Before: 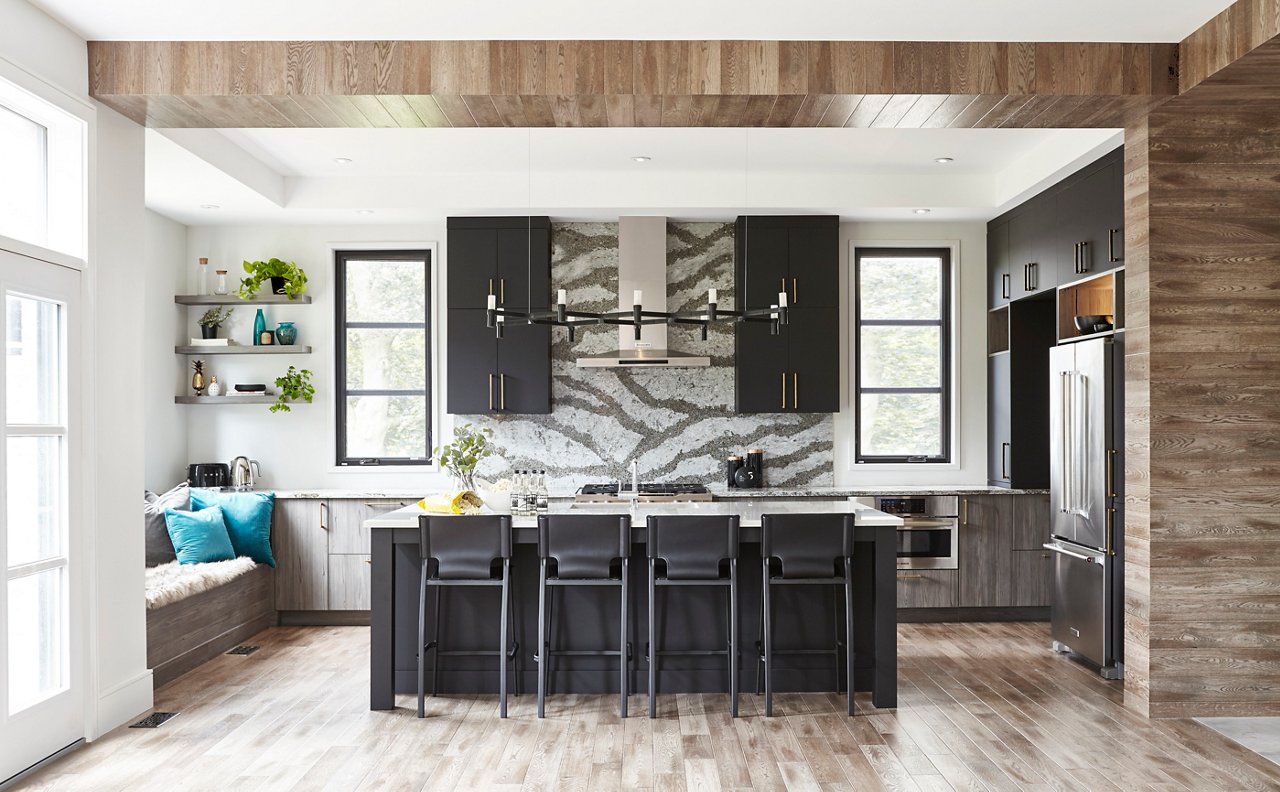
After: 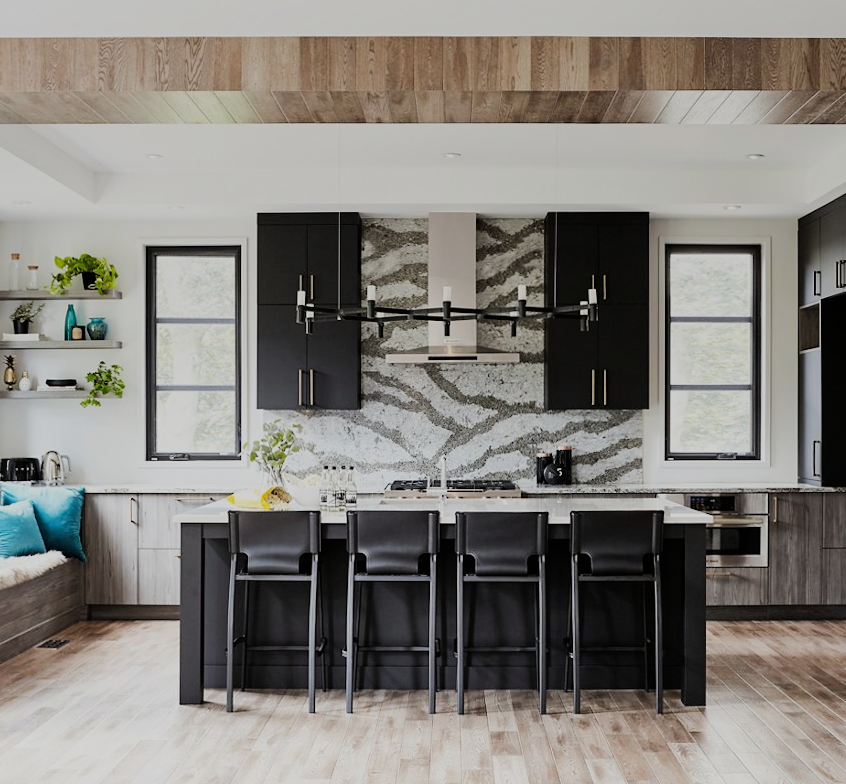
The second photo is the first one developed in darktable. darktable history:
shadows and highlights: shadows 25, highlights -25
tone equalizer: -8 EV -0.417 EV, -7 EV -0.389 EV, -6 EV -0.333 EV, -5 EV -0.222 EV, -3 EV 0.222 EV, -2 EV 0.333 EV, -1 EV 0.389 EV, +0 EV 0.417 EV, edges refinement/feathering 500, mask exposure compensation -1.57 EV, preserve details no
graduated density: rotation -0.352°, offset 57.64
rotate and perspective: rotation 0.192°, lens shift (horizontal) -0.015, crop left 0.005, crop right 0.996, crop top 0.006, crop bottom 0.99
crop and rotate: left 14.292%, right 19.041%
filmic rgb: black relative exposure -7.15 EV, white relative exposure 5.36 EV, hardness 3.02
